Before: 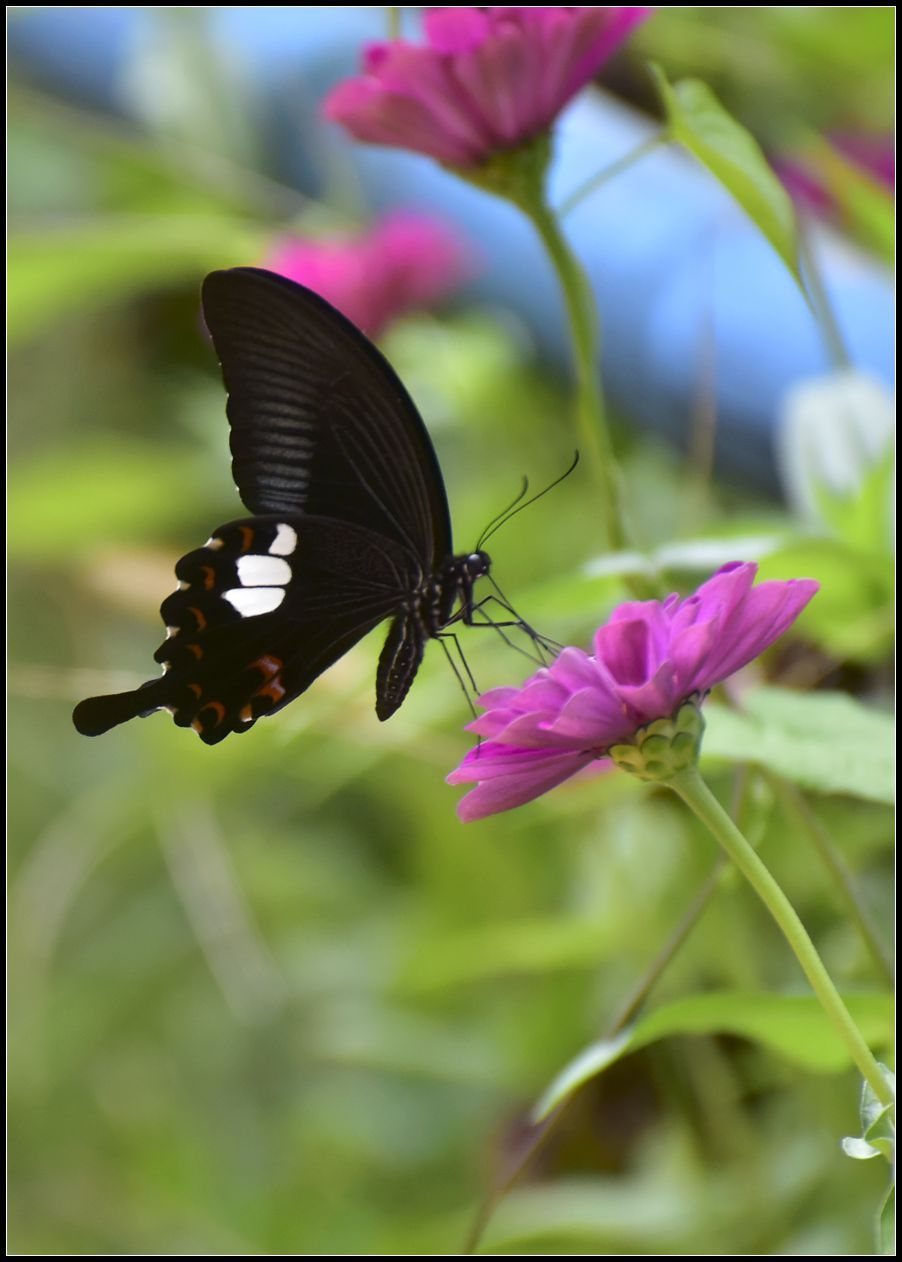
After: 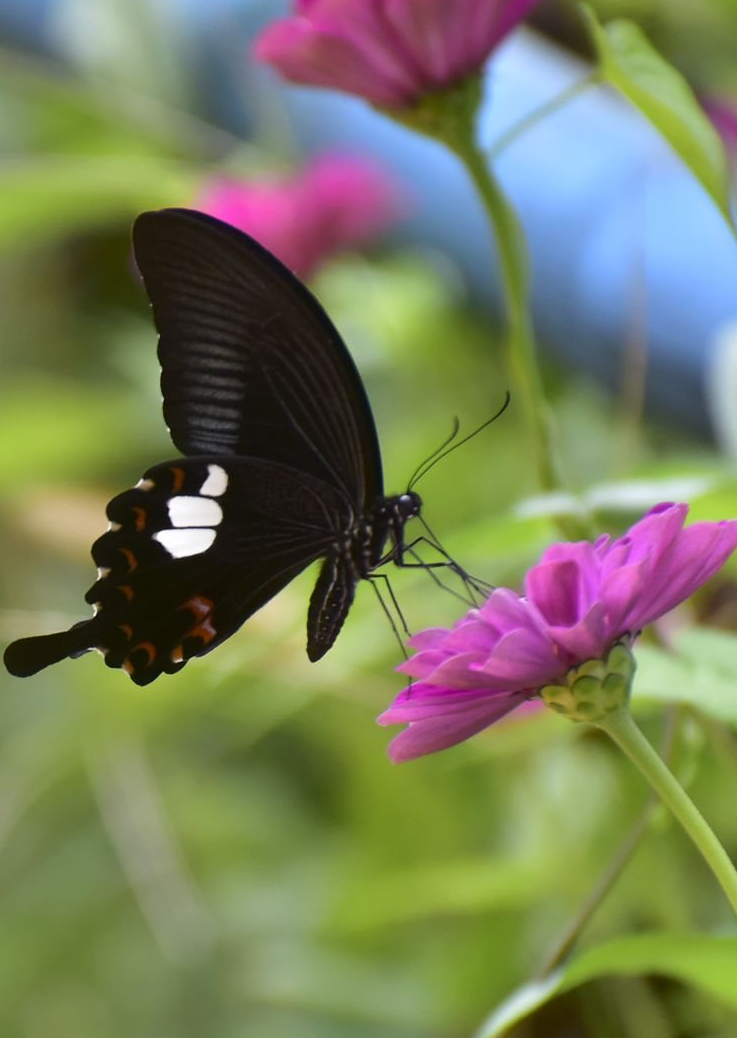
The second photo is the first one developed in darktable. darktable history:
crop and rotate: left 7.674%, top 4.707%, right 10.599%, bottom 13.011%
